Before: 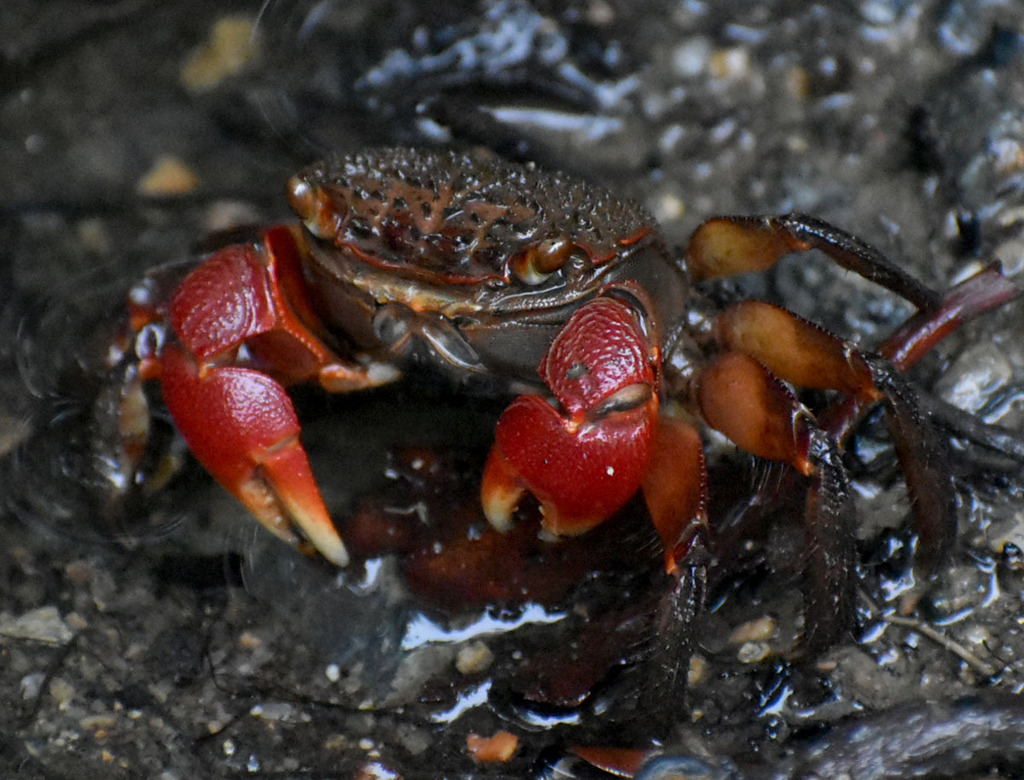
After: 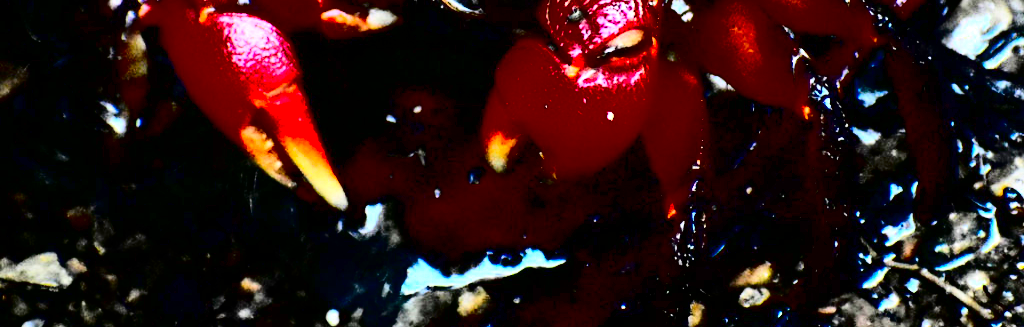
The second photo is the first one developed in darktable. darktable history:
crop: top 45.551%, bottom 12.262%
contrast brightness saturation: contrast 0.77, brightness -1, saturation 1
exposure: black level correction 0, exposure 1.1 EV, compensate exposure bias true, compensate highlight preservation false
